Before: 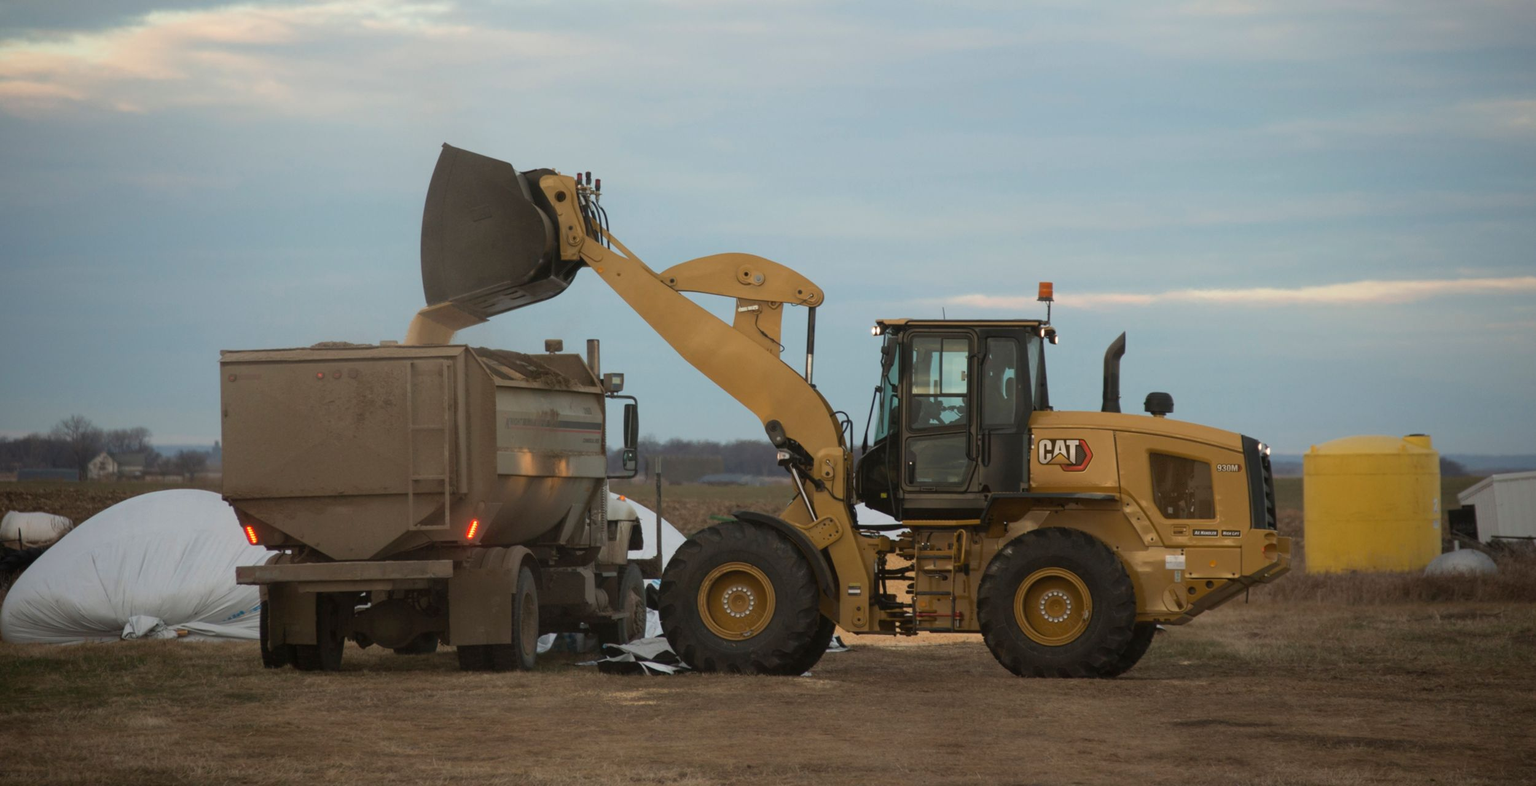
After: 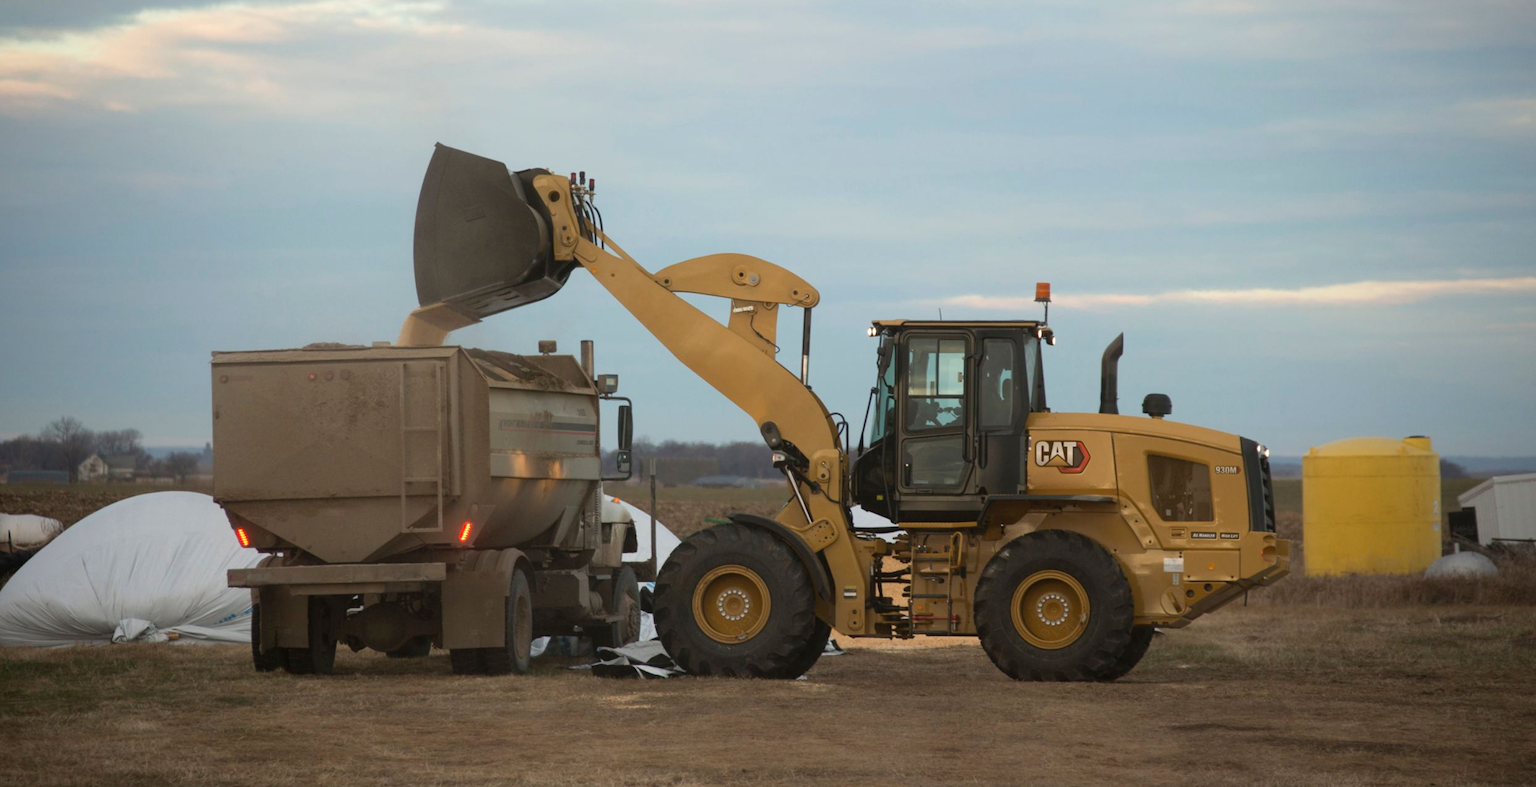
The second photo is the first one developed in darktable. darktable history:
crop and rotate: left 0.714%, top 0.252%, bottom 0.303%
exposure: exposure 0.198 EV, compensate highlight preservation false
